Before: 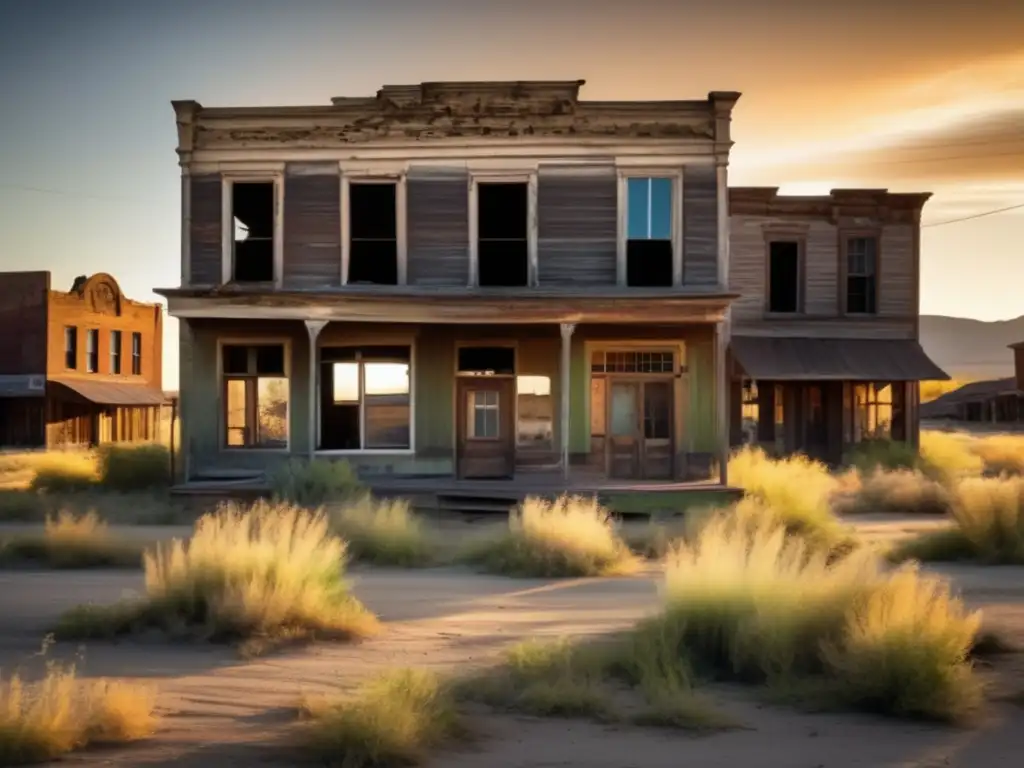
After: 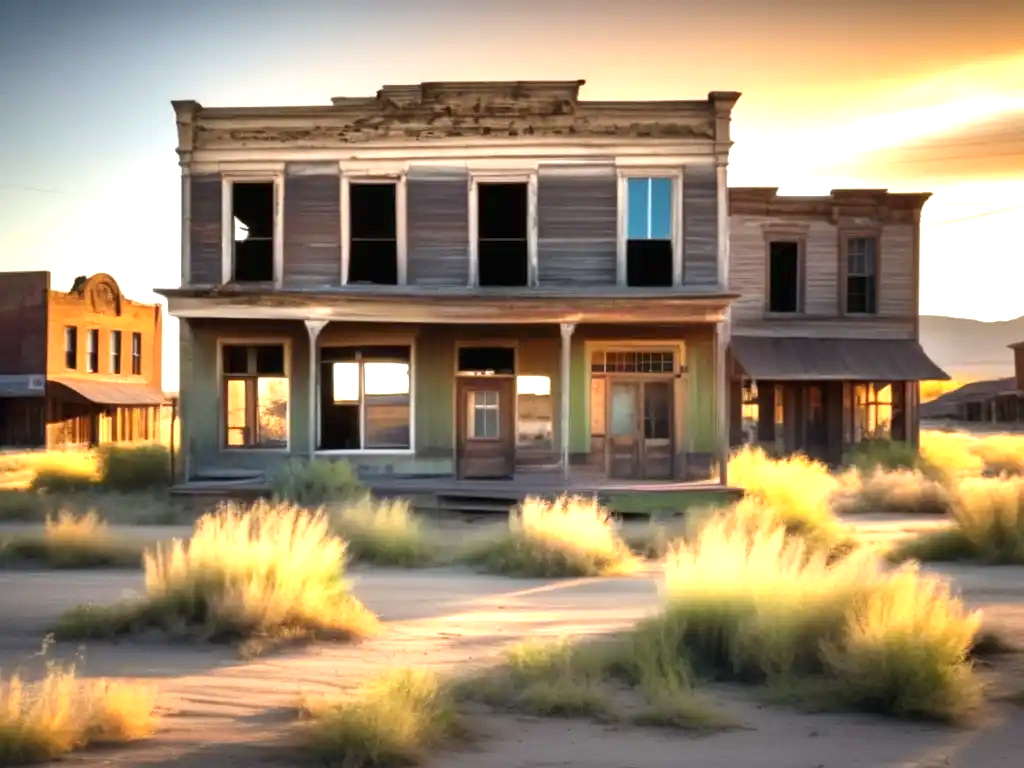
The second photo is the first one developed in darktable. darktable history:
exposure: black level correction 0, exposure 1.121 EV, compensate highlight preservation false
